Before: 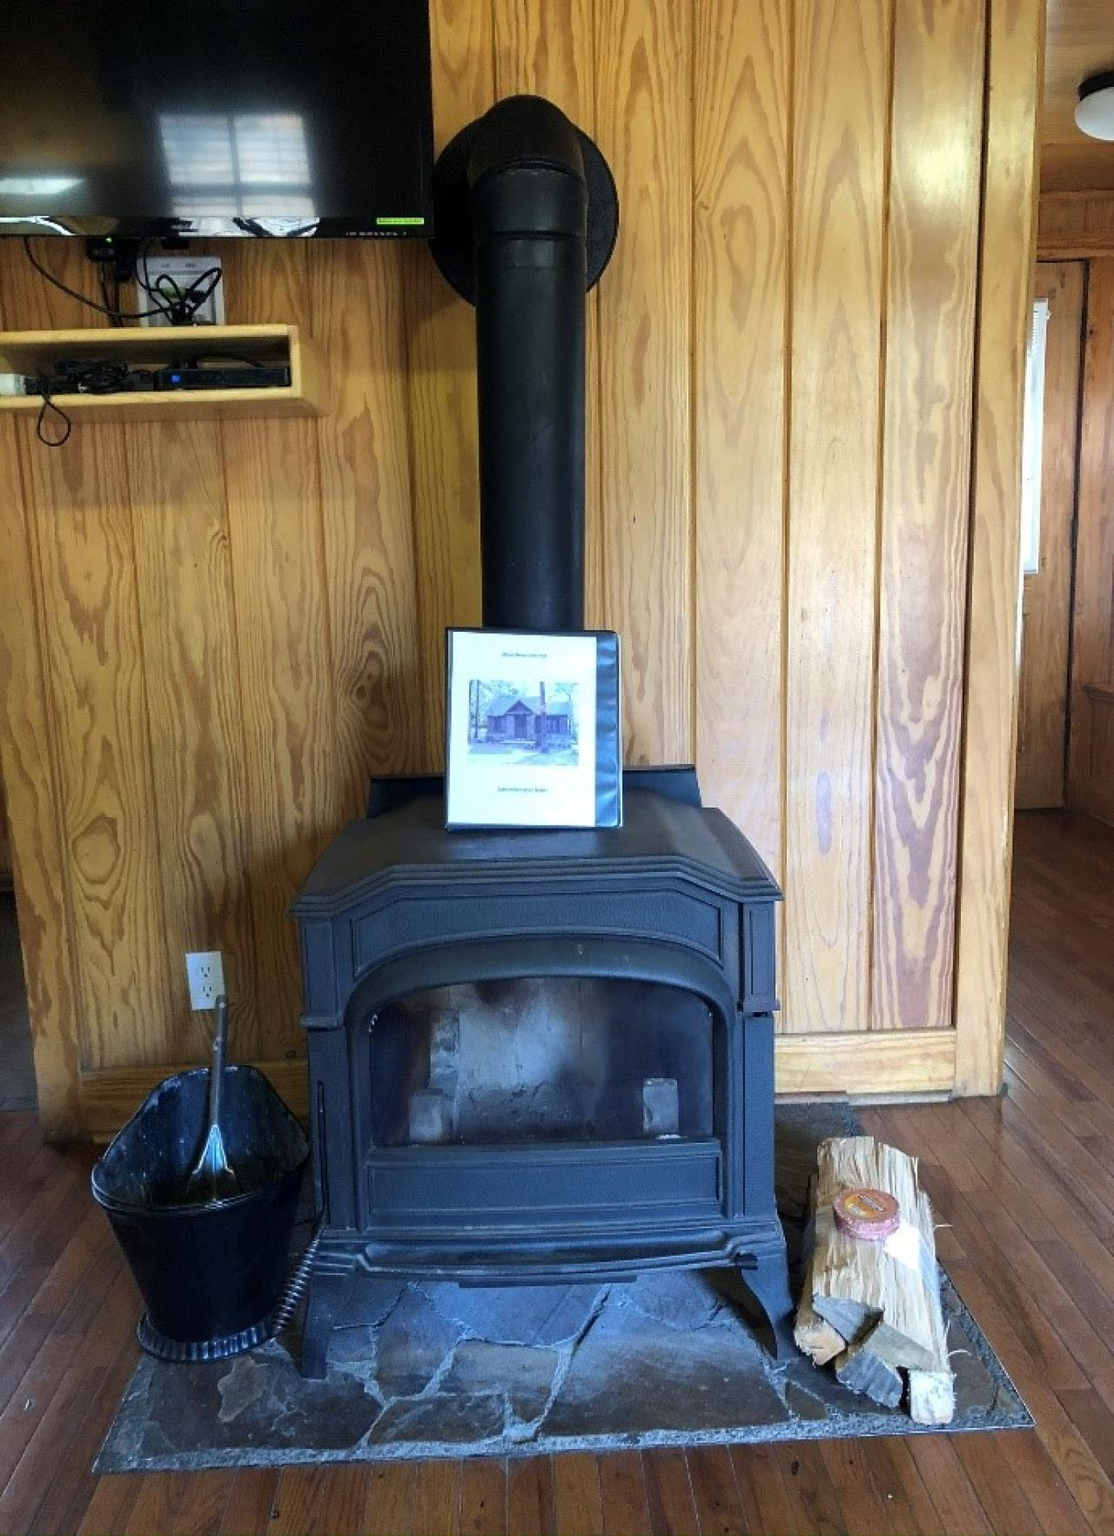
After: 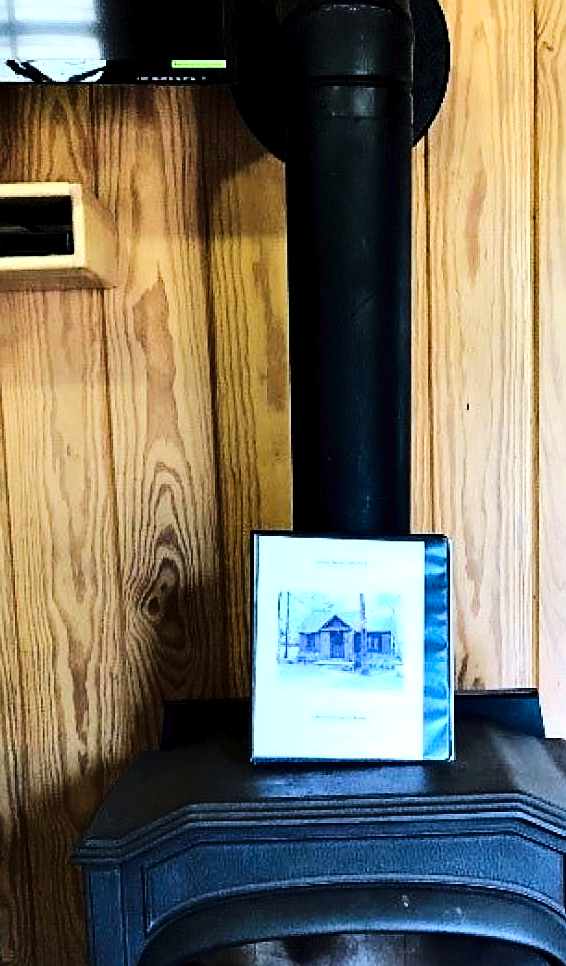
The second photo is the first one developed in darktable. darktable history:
color correction: highlights a* -0.797, highlights b* -8.2
crop: left 20.427%, top 10.778%, right 35.287%, bottom 34.436%
tone curve: curves: ch0 [(0, 0) (0.003, 0.013) (0.011, 0.016) (0.025, 0.023) (0.044, 0.036) (0.069, 0.051) (0.1, 0.076) (0.136, 0.107) (0.177, 0.145) (0.224, 0.186) (0.277, 0.246) (0.335, 0.311) (0.399, 0.378) (0.468, 0.462) (0.543, 0.548) (0.623, 0.636) (0.709, 0.728) (0.801, 0.816) (0.898, 0.9) (1, 1)], preserve colors none
sharpen: on, module defaults
contrast equalizer: octaves 7, y [[0.6 ×6], [0.55 ×6], [0 ×6], [0 ×6], [0 ×6]]
base curve: curves: ch0 [(0, 0) (0.036, 0.025) (0.121, 0.166) (0.206, 0.329) (0.605, 0.79) (1, 1)]
shadows and highlights: shadows 2.77, highlights -17.28, soften with gaussian
tone equalizer: on, module defaults
